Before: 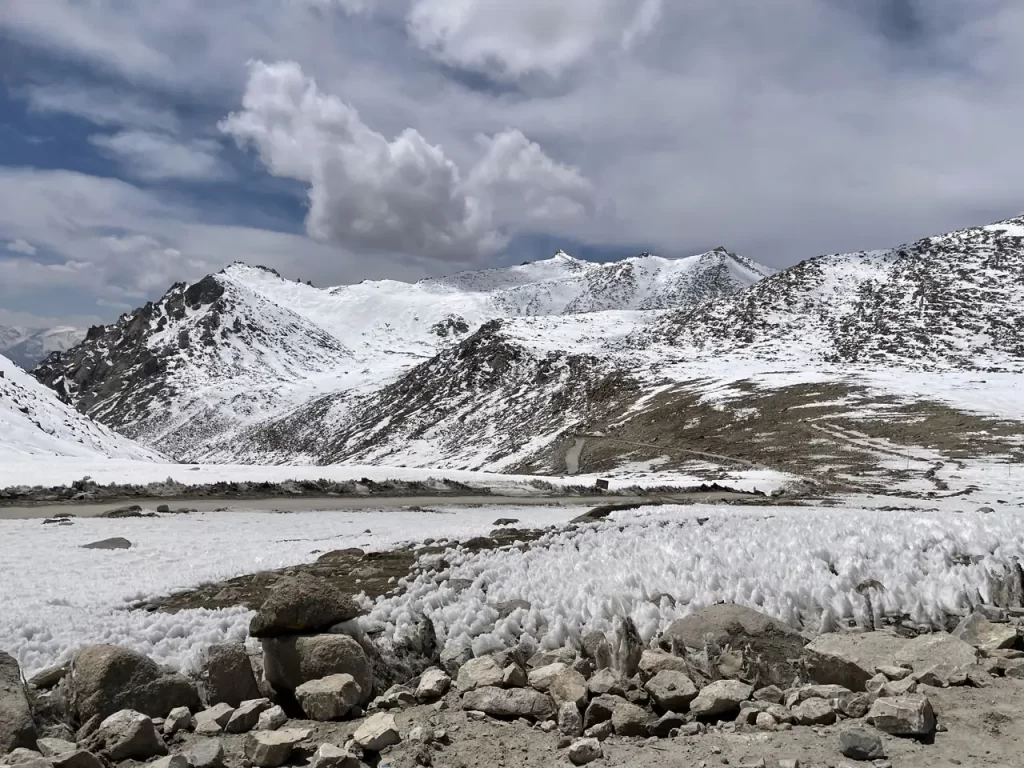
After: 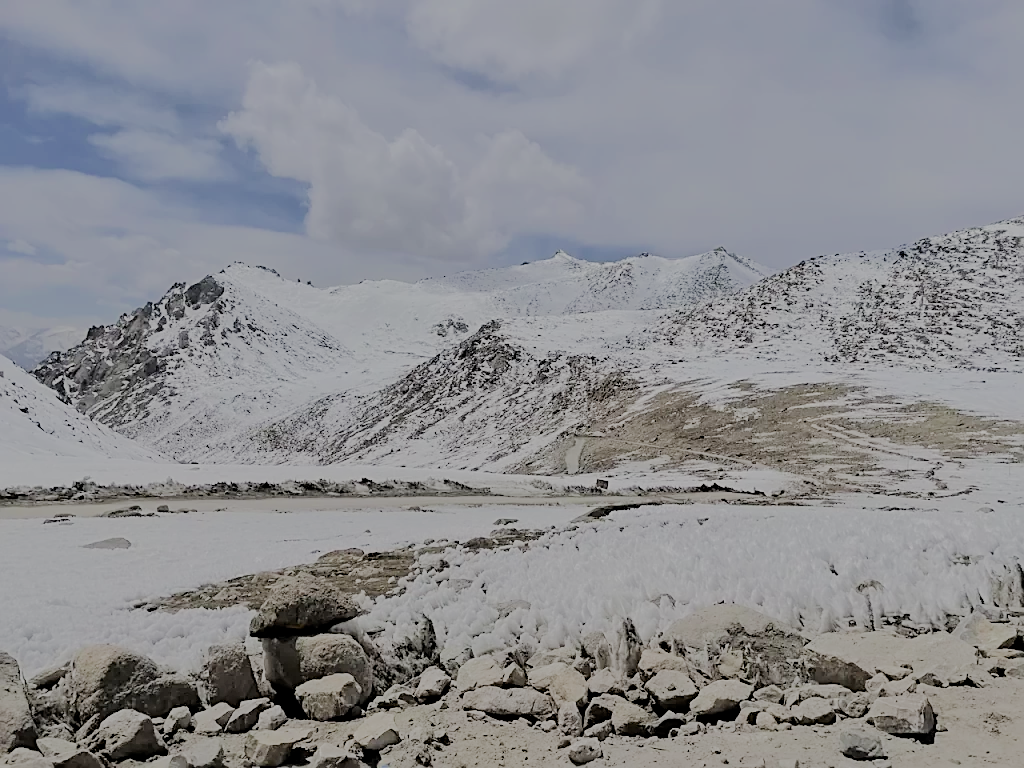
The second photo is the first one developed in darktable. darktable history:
sharpen: on, module defaults
tone equalizer: -7 EV 0.158 EV, -6 EV 0.634 EV, -5 EV 1.12 EV, -4 EV 1.32 EV, -3 EV 1.15 EV, -2 EV 0.6 EV, -1 EV 0.149 EV, edges refinement/feathering 500, mask exposure compensation -1.57 EV, preserve details no
filmic rgb: black relative exposure -7.99 EV, white relative exposure 8.03 EV, target black luminance 0%, hardness 2.52, latitude 76.51%, contrast 0.579, shadows ↔ highlights balance 0.008%
